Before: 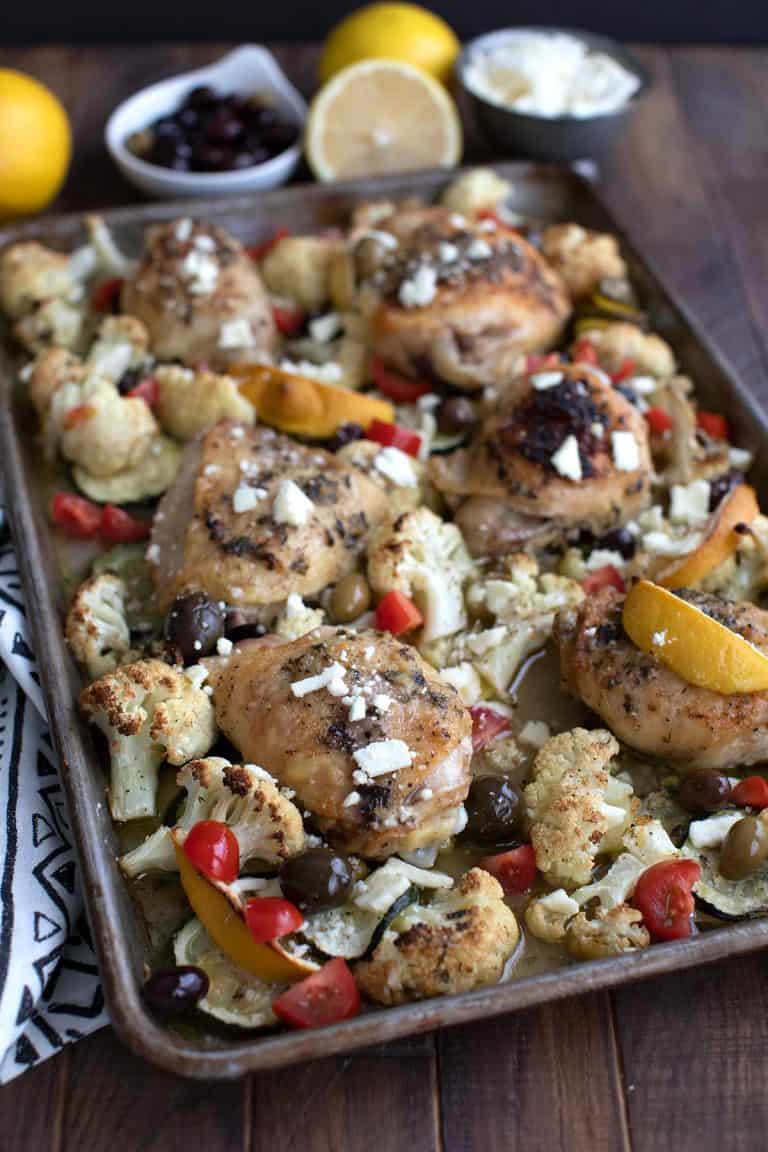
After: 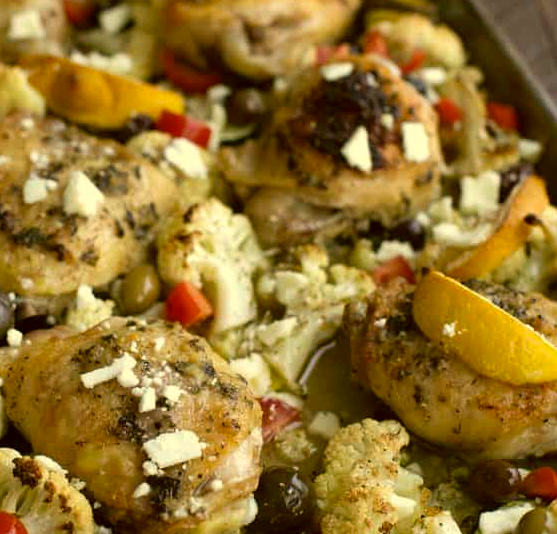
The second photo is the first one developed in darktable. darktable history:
crop and rotate: left 27.457%, top 26.825%, bottom 26.735%
color correction: highlights a* 0.102, highlights b* 28.76, shadows a* -0.193, shadows b* 21.52
